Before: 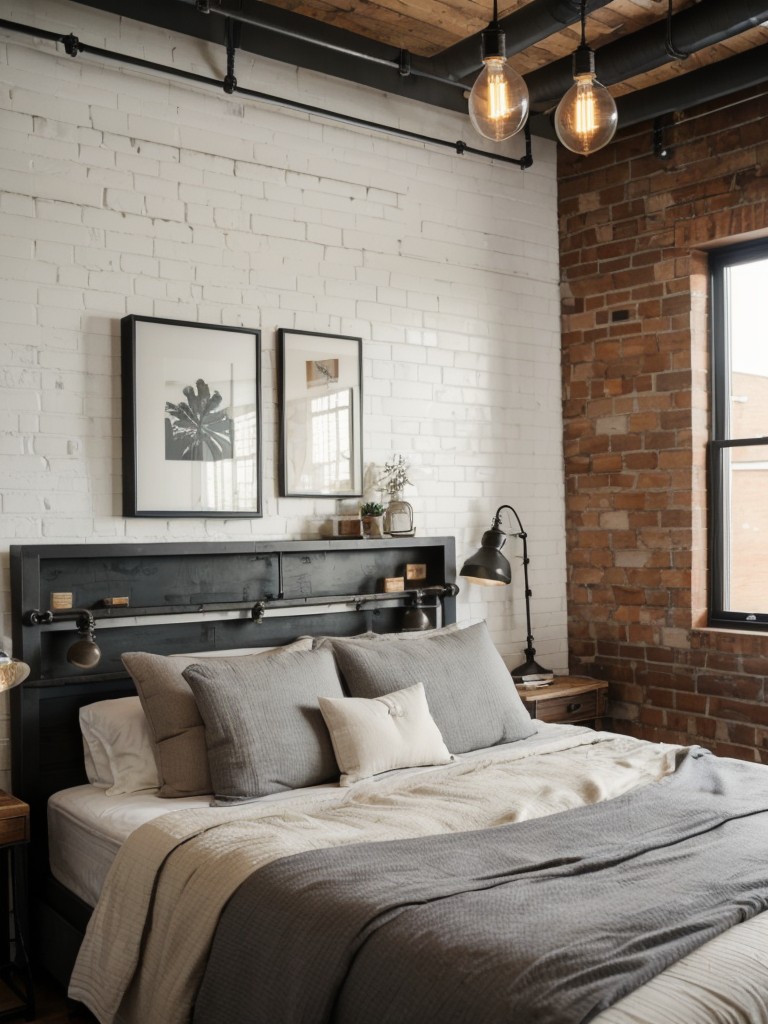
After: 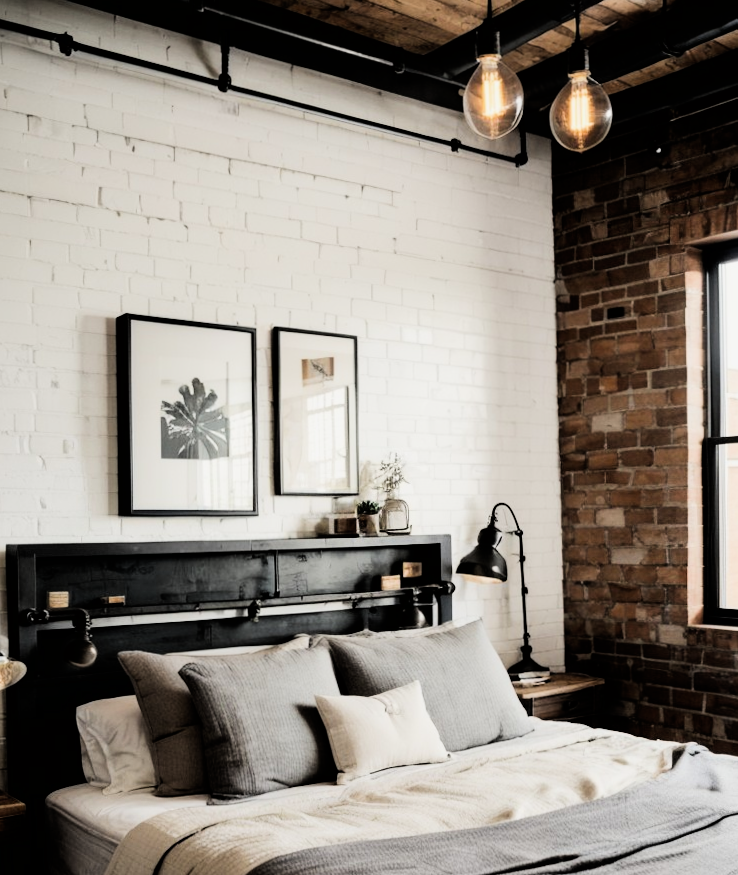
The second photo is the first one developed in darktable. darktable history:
tone equalizer: -8 EV -0.787 EV, -7 EV -0.706 EV, -6 EV -0.62 EV, -5 EV -0.375 EV, -3 EV 0.4 EV, -2 EV 0.6 EV, -1 EV 0.685 EV, +0 EV 0.729 EV, edges refinement/feathering 500, mask exposure compensation -1.57 EV, preserve details no
filmic rgb: black relative exposure -5.01 EV, white relative exposure 3.96 EV, hardness 2.89, contrast 1.298
crop and rotate: angle 0.191°, left 0.336%, right 3.12%, bottom 14.106%
